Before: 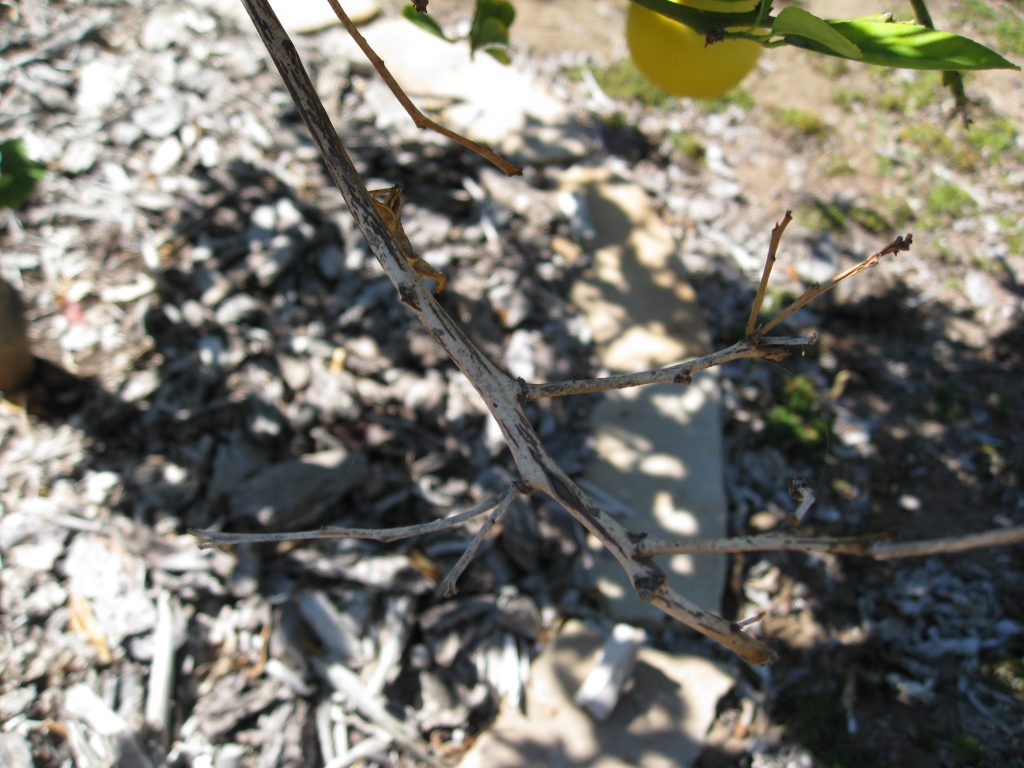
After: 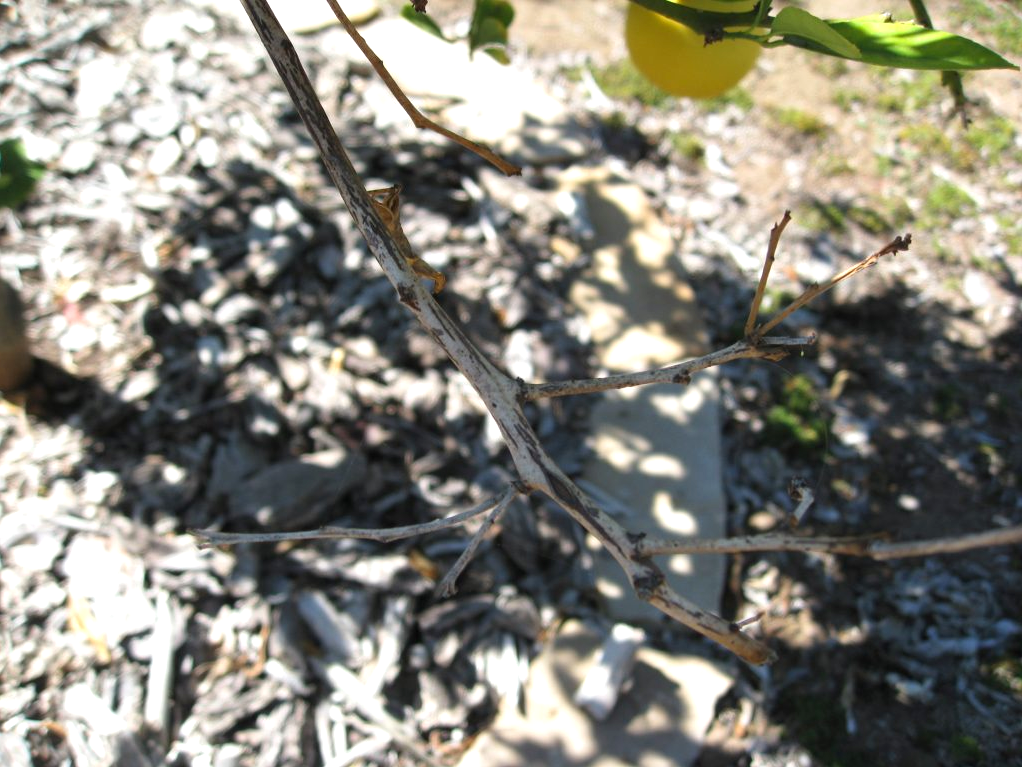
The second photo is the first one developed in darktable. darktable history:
exposure: exposure 0.354 EV, compensate exposure bias true, compensate highlight preservation false
crop: left 0.133%
